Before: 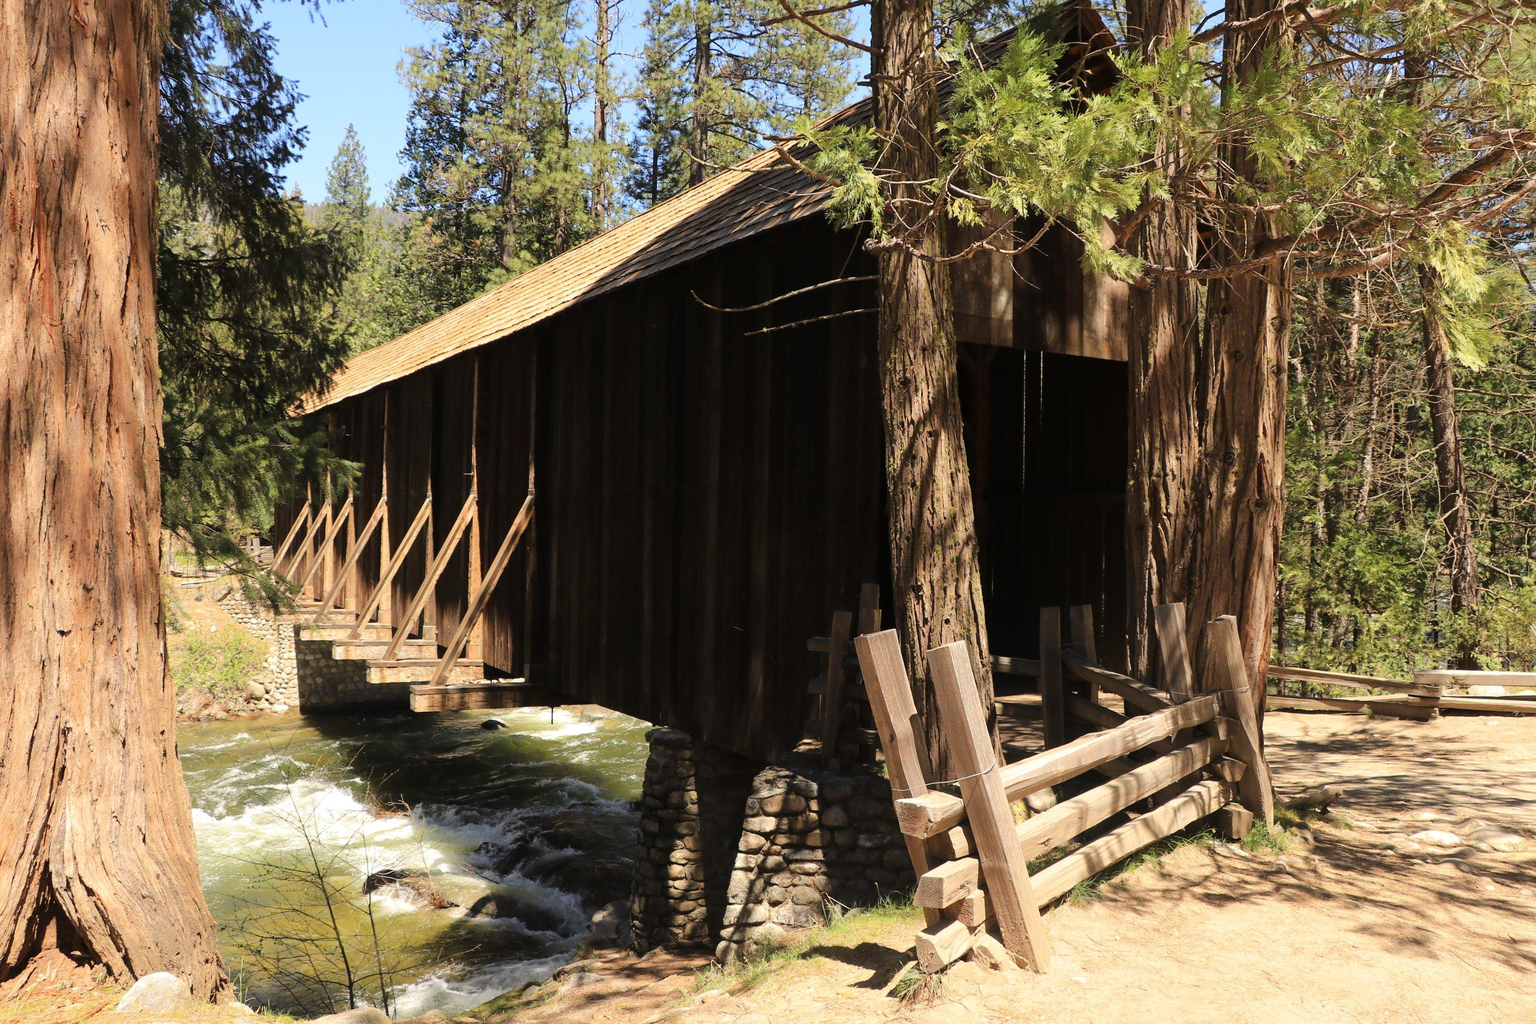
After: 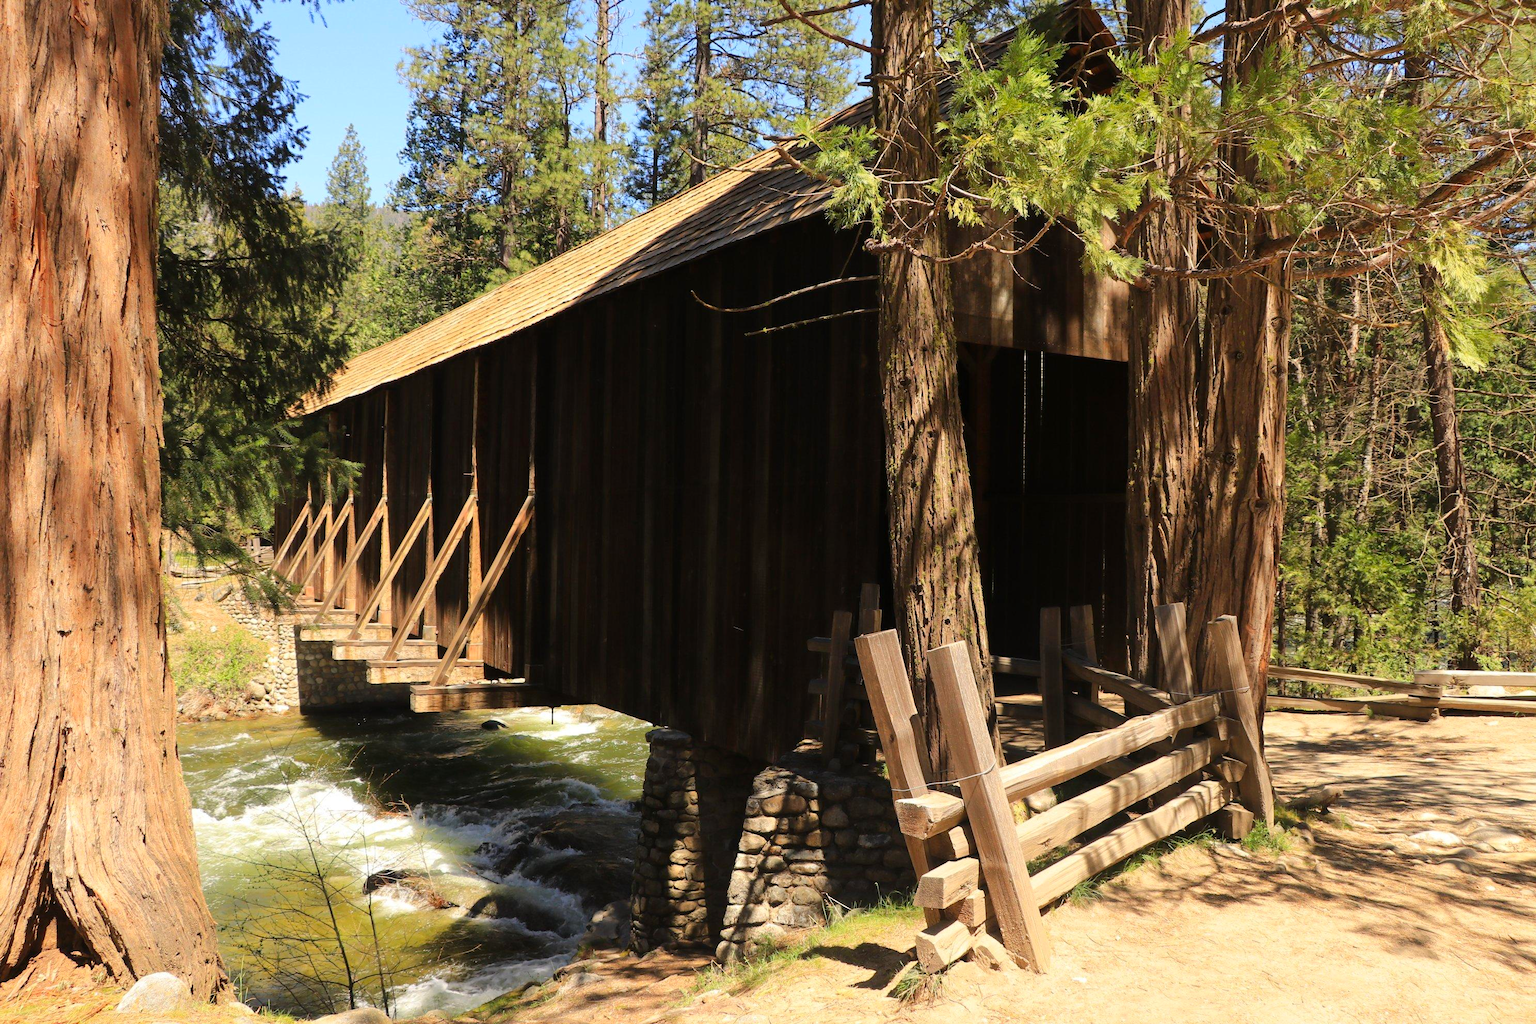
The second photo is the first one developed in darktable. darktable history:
sharpen: radius 2.883, amount 0.868, threshold 47.523
color contrast: green-magenta contrast 1.2, blue-yellow contrast 1.2
